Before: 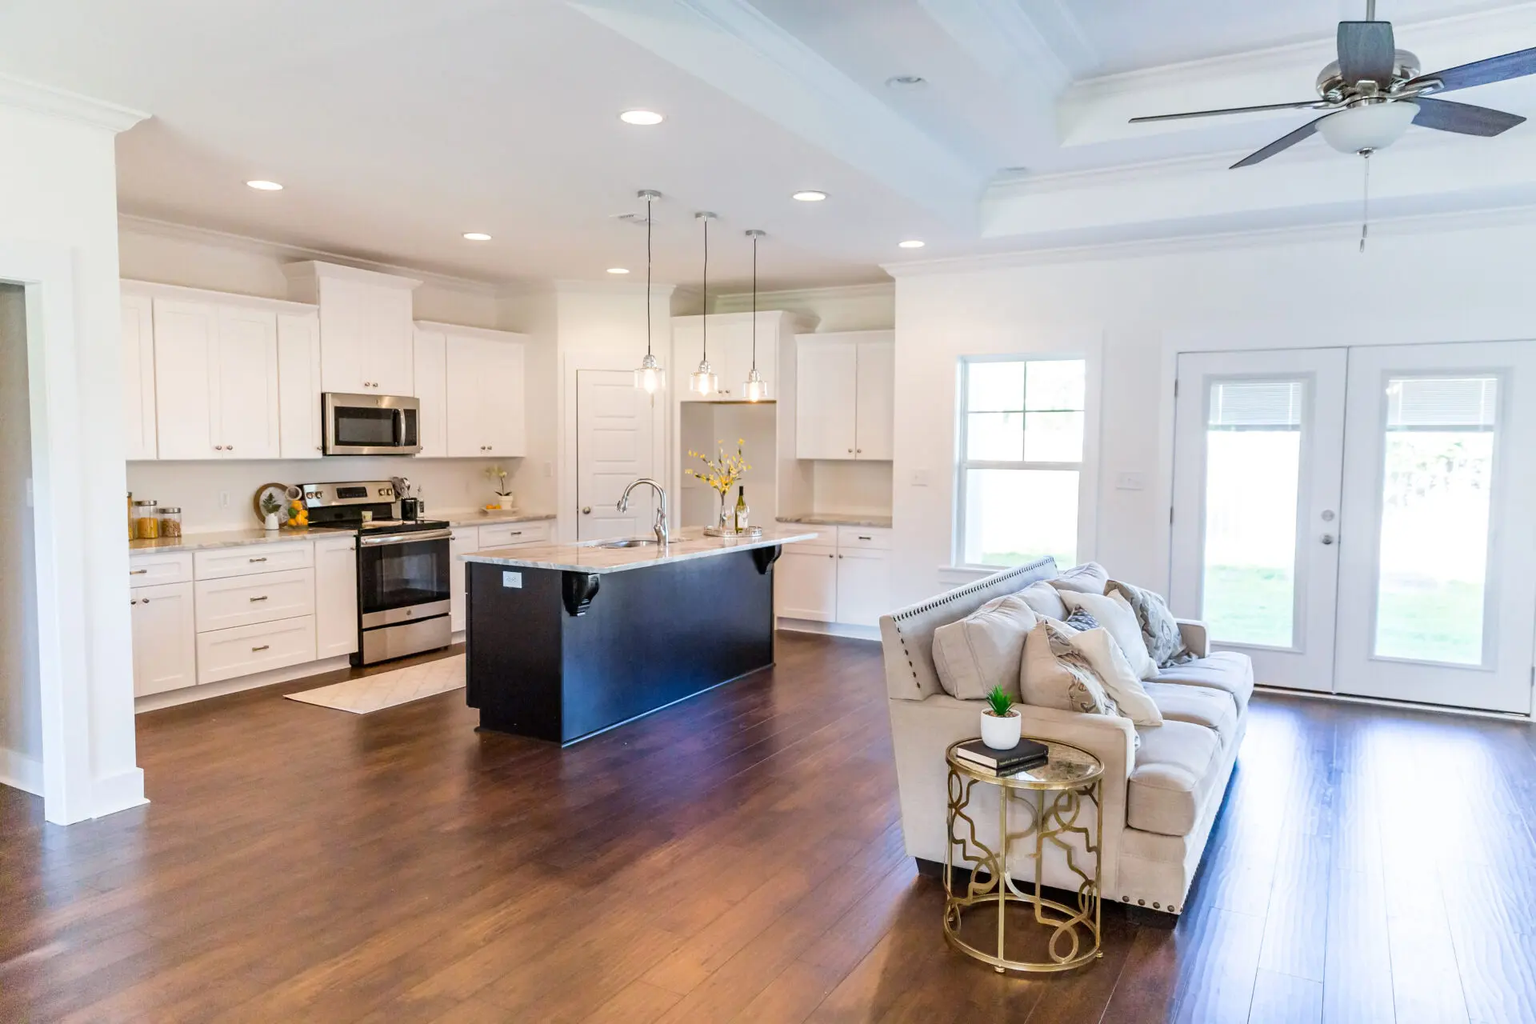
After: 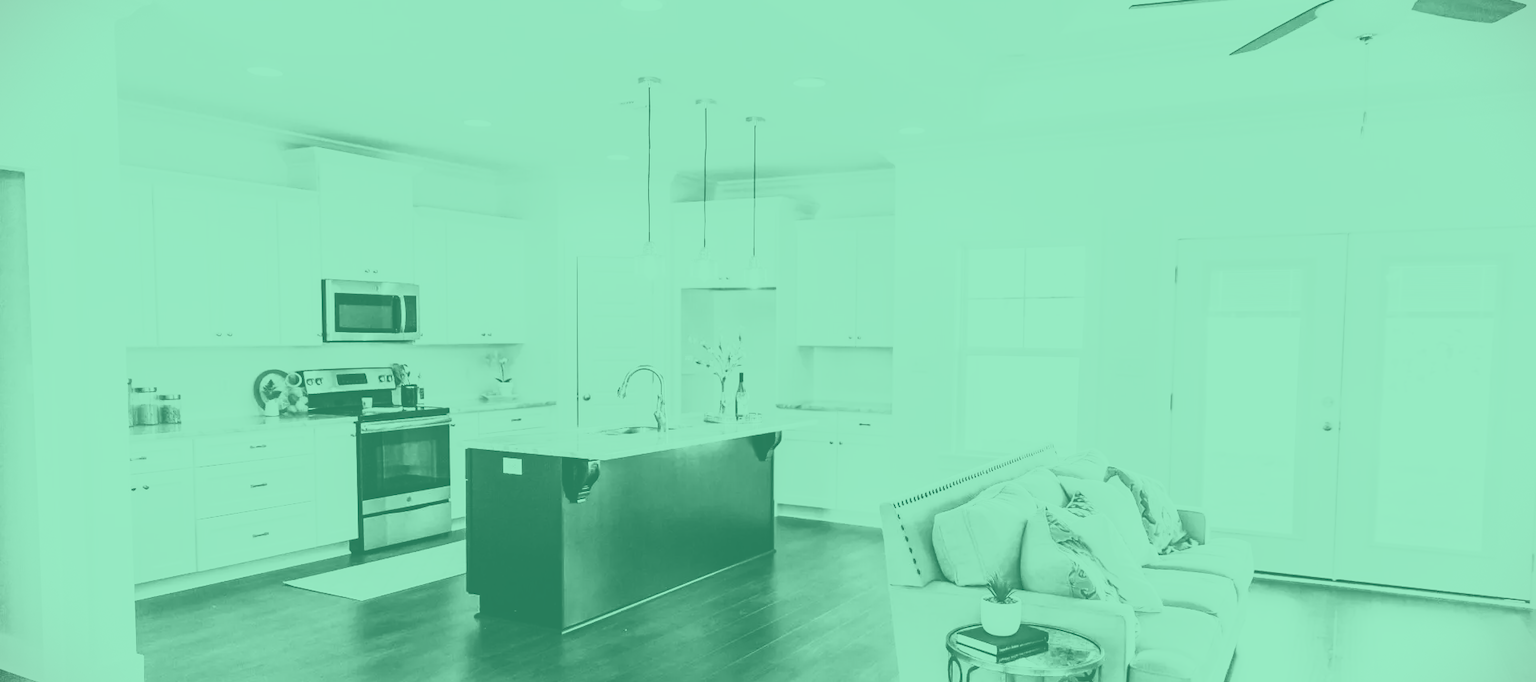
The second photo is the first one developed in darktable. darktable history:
base curve: curves: ch0 [(0, 0.036) (0.007, 0.037) (0.604, 0.887) (1, 1)], preserve colors none
colorize: hue 147.6°, saturation 65%, lightness 21.64%
exposure: black level correction -0.002, exposure 0.708 EV, compensate exposure bias true, compensate highlight preservation false
crop: top 11.166%, bottom 22.168%
vignetting: fall-off start 100%, brightness -0.406, saturation -0.3, width/height ratio 1.324, dithering 8-bit output, unbound false
